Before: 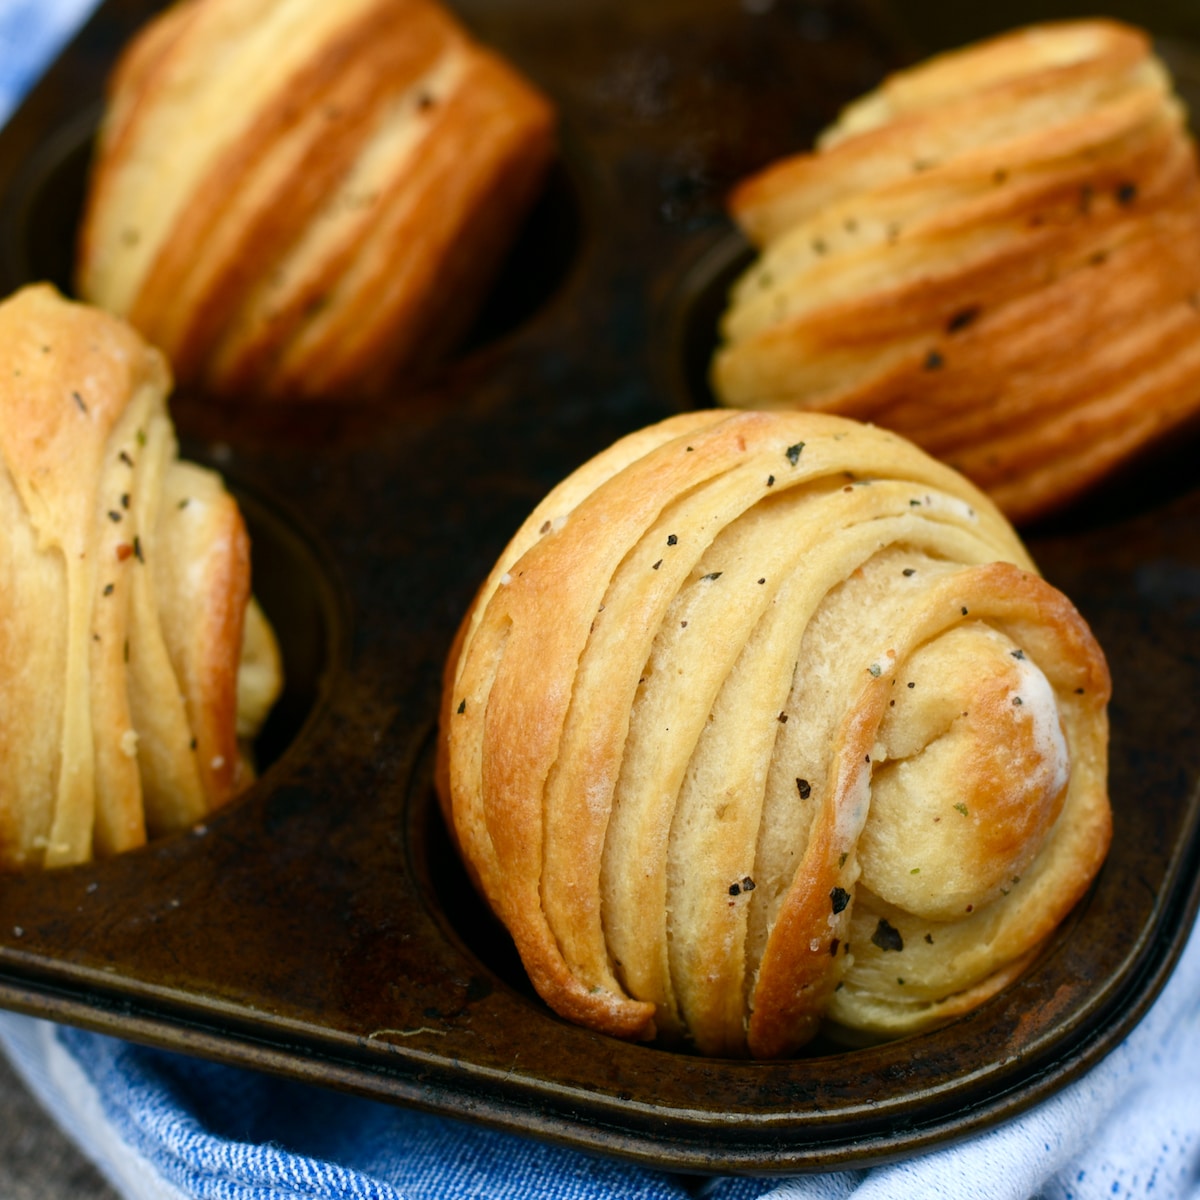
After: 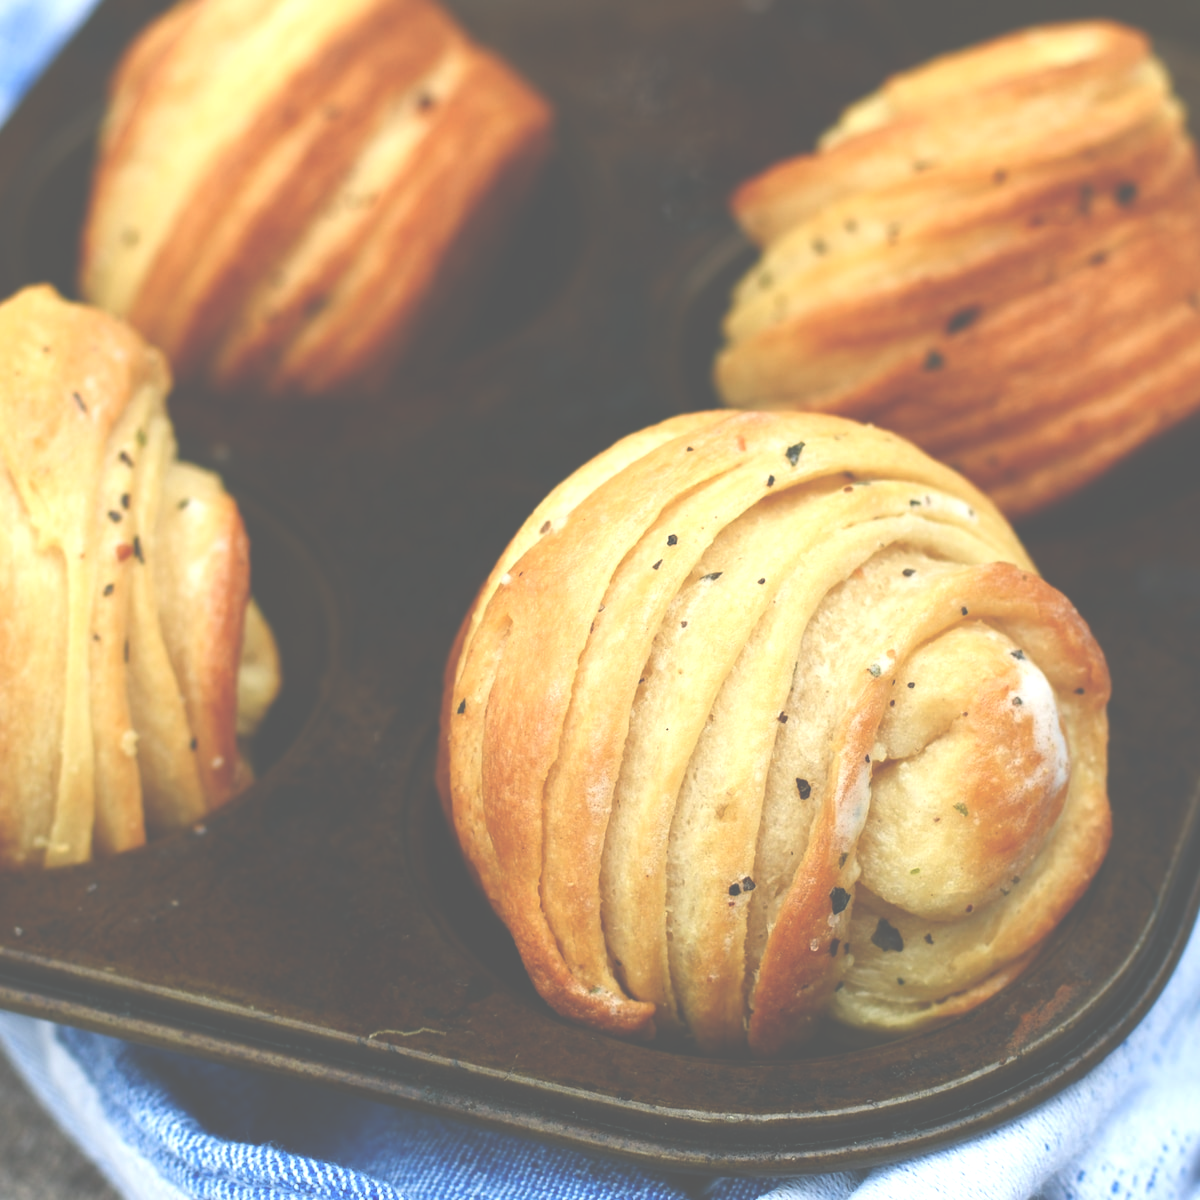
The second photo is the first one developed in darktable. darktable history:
exposure: black level correction -0.072, exposure 0.503 EV, compensate exposure bias true, compensate highlight preservation false
